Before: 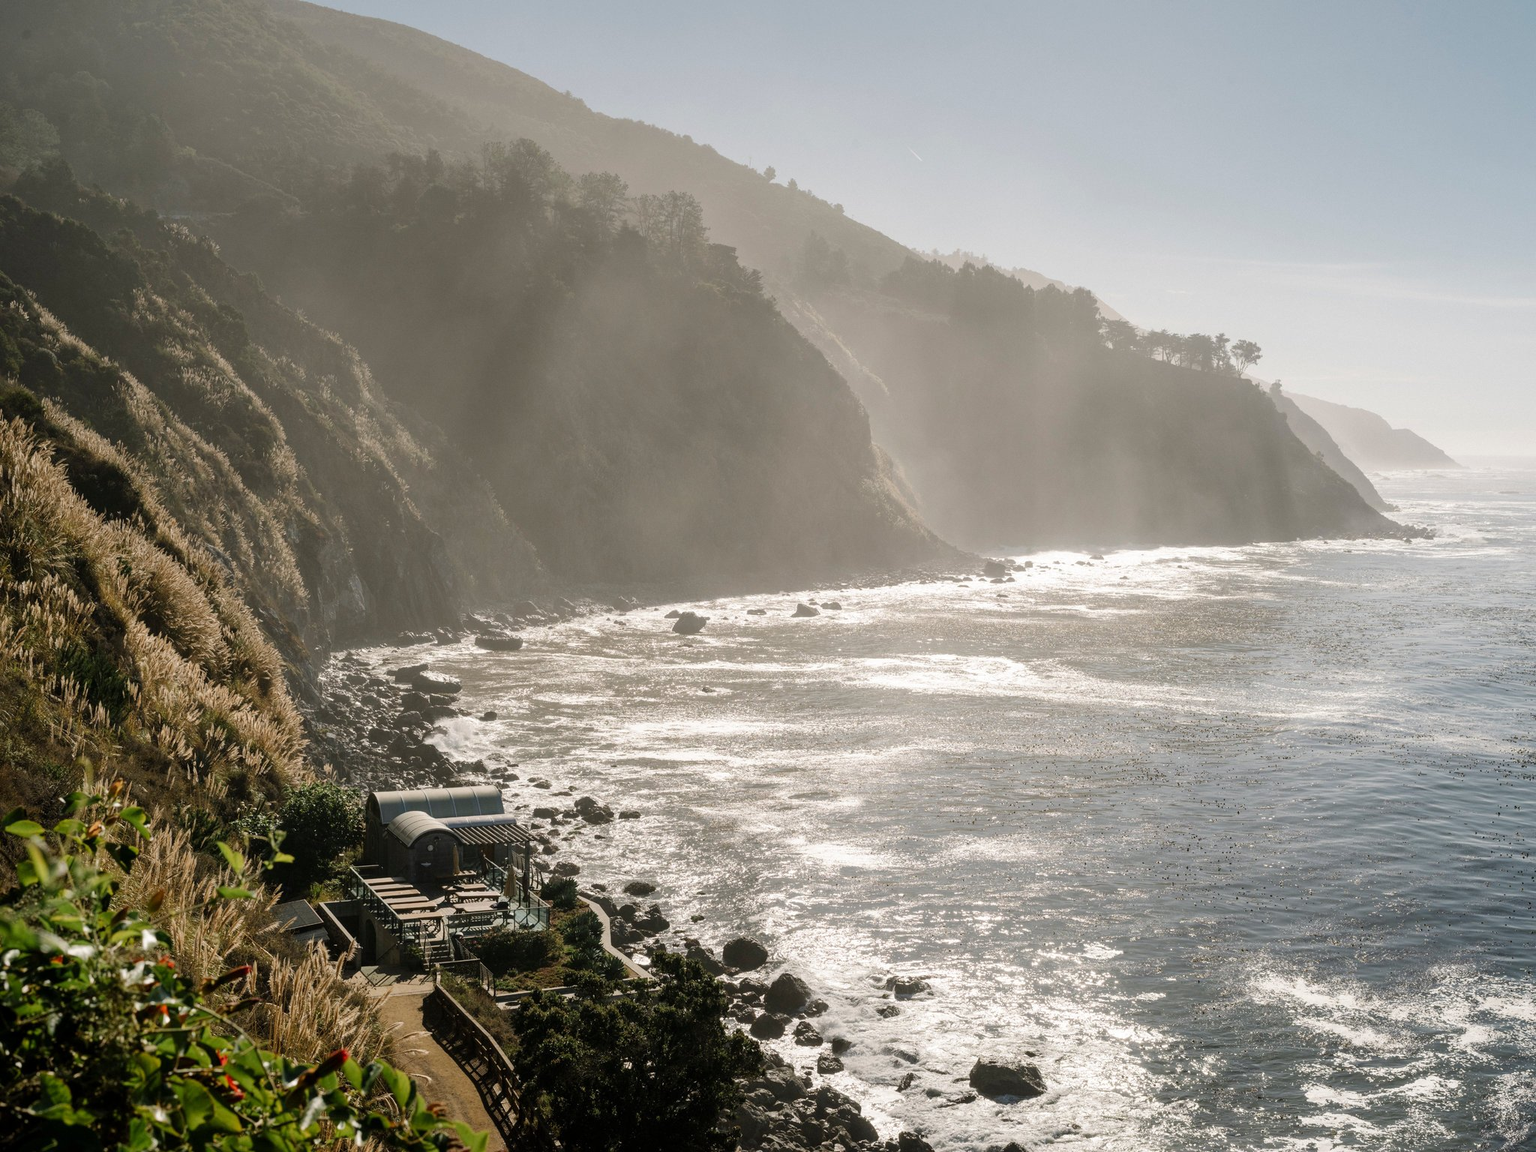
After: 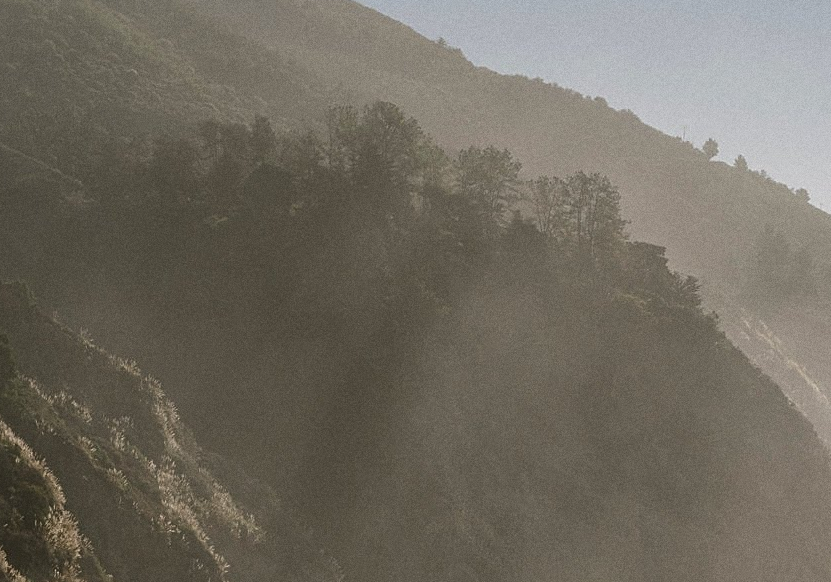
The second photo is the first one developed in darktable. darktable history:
crop: left 15.452%, top 5.459%, right 43.956%, bottom 56.62%
grain: on, module defaults
contrast brightness saturation: contrast 0.07, brightness -0.13, saturation 0.06
sharpen: on, module defaults
